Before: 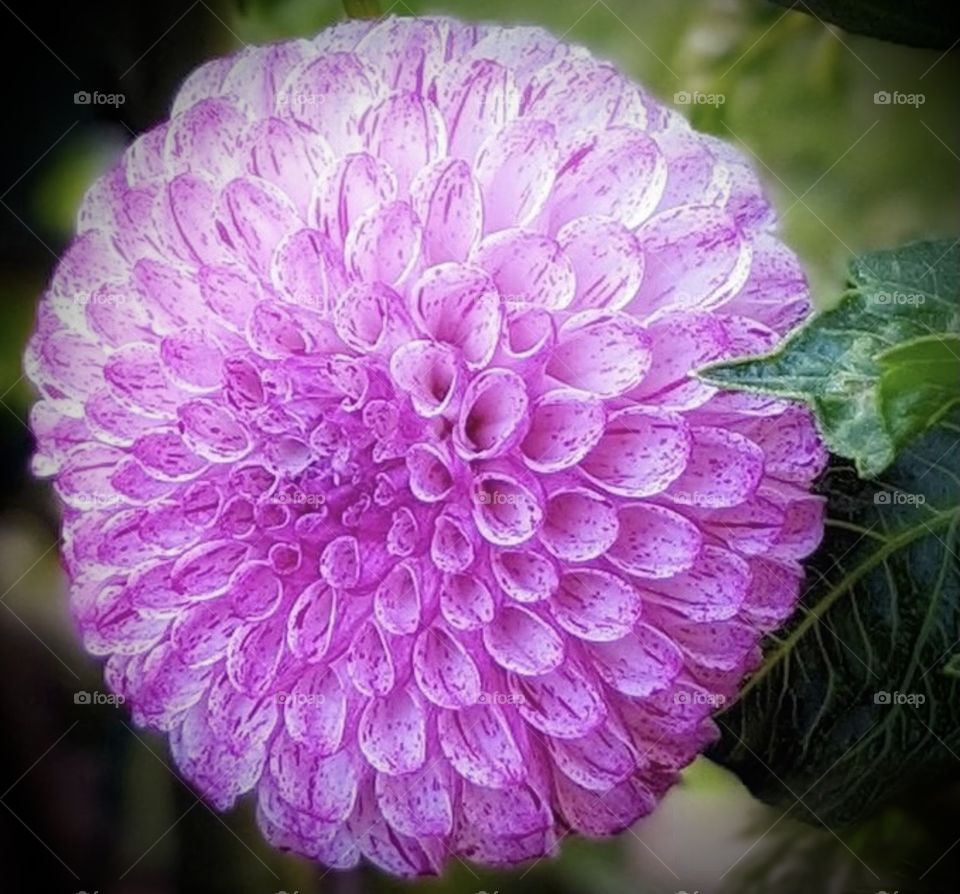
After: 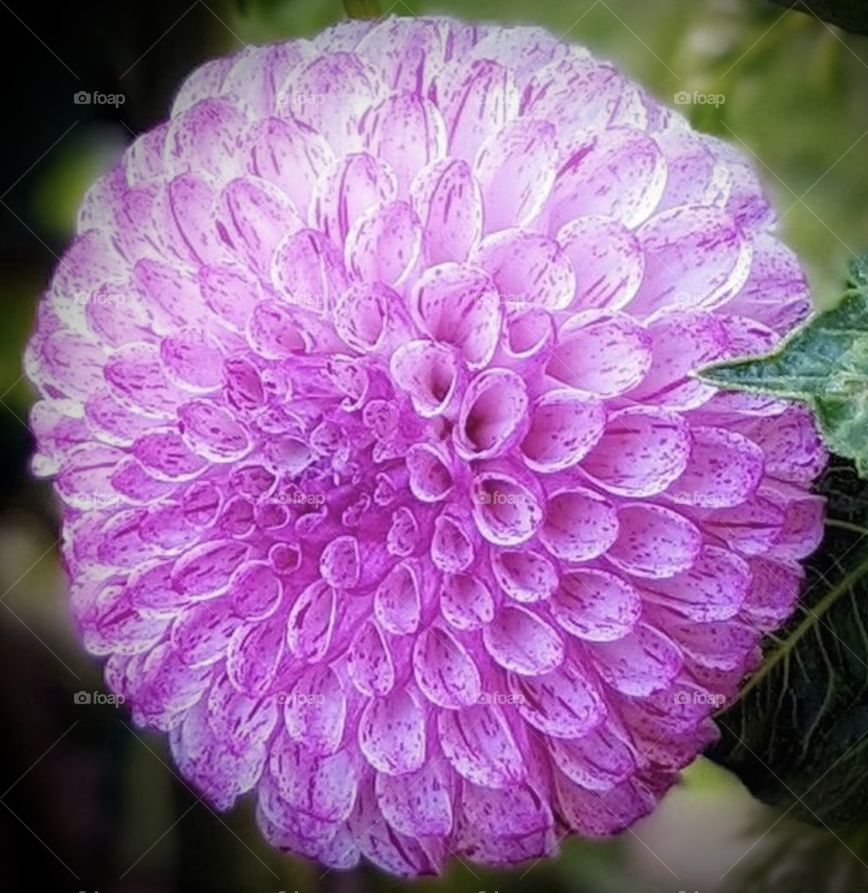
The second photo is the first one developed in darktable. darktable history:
crop: right 9.488%, bottom 0.035%
